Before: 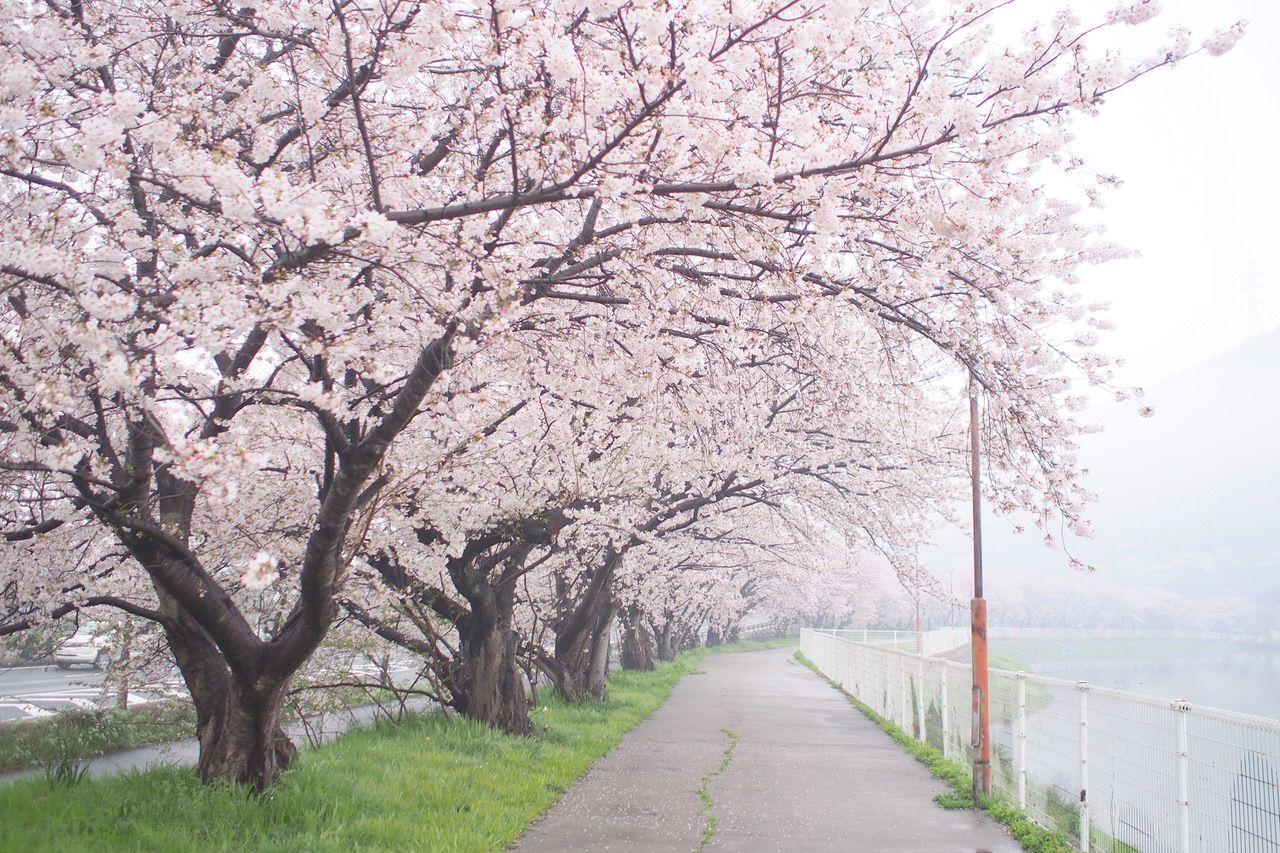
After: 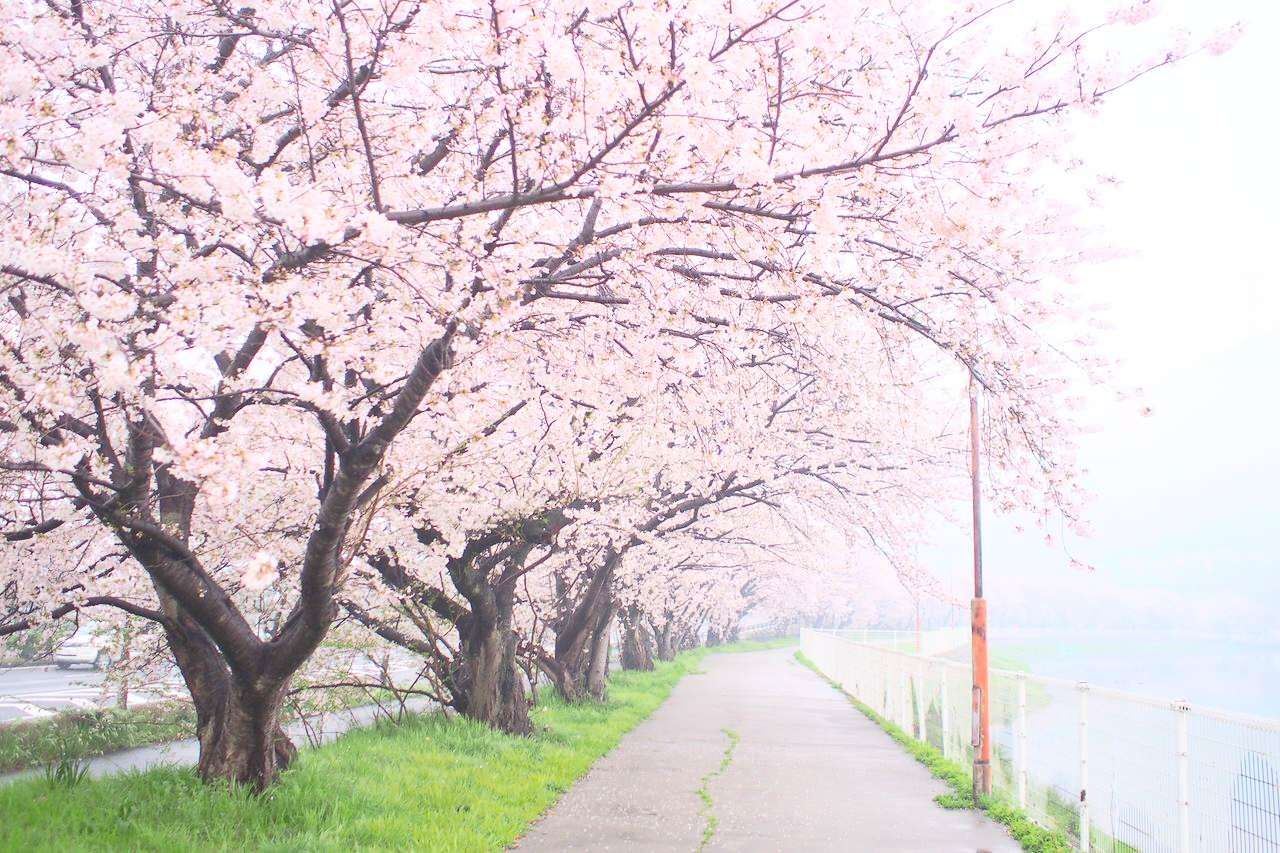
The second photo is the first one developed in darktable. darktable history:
contrast brightness saturation: contrast 0.244, brightness 0.251, saturation 0.381
